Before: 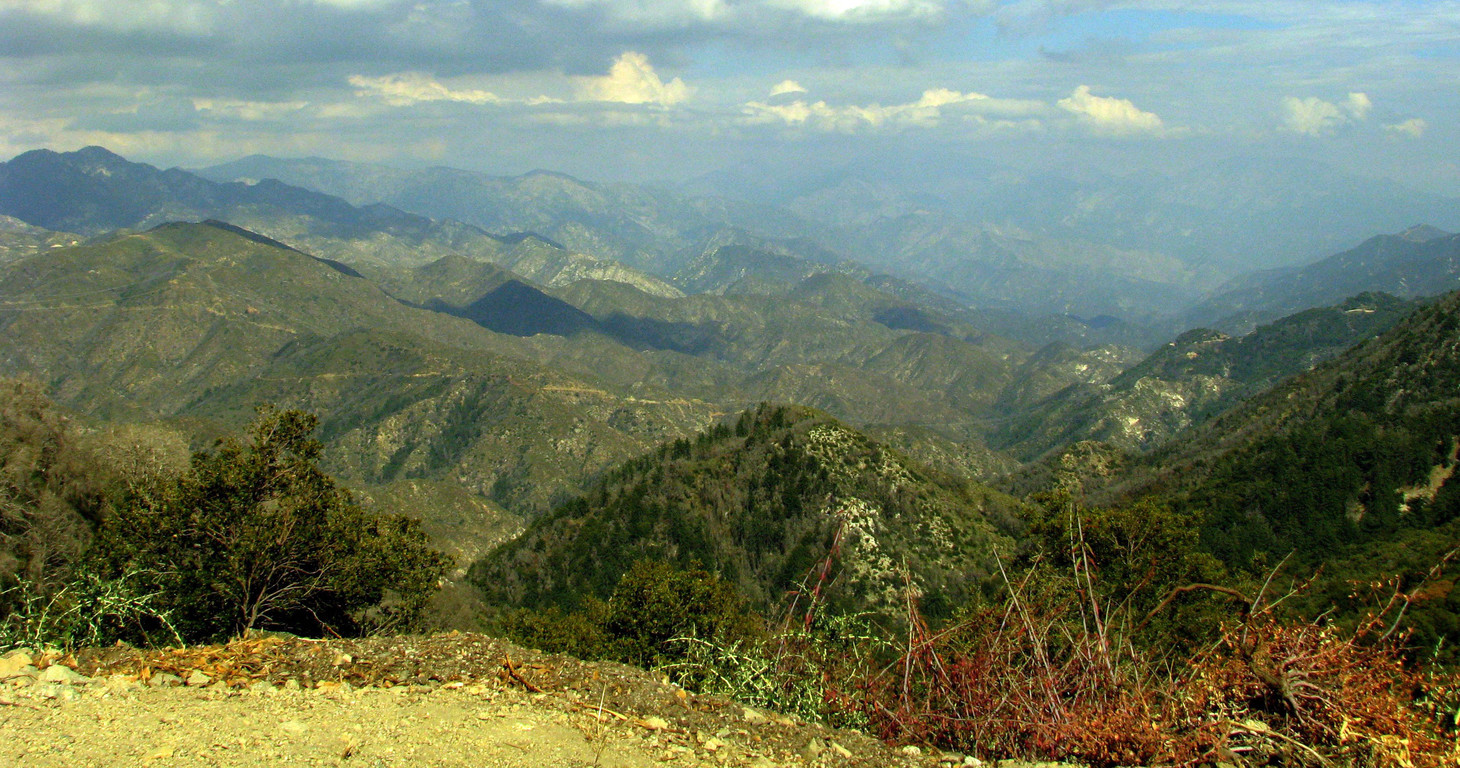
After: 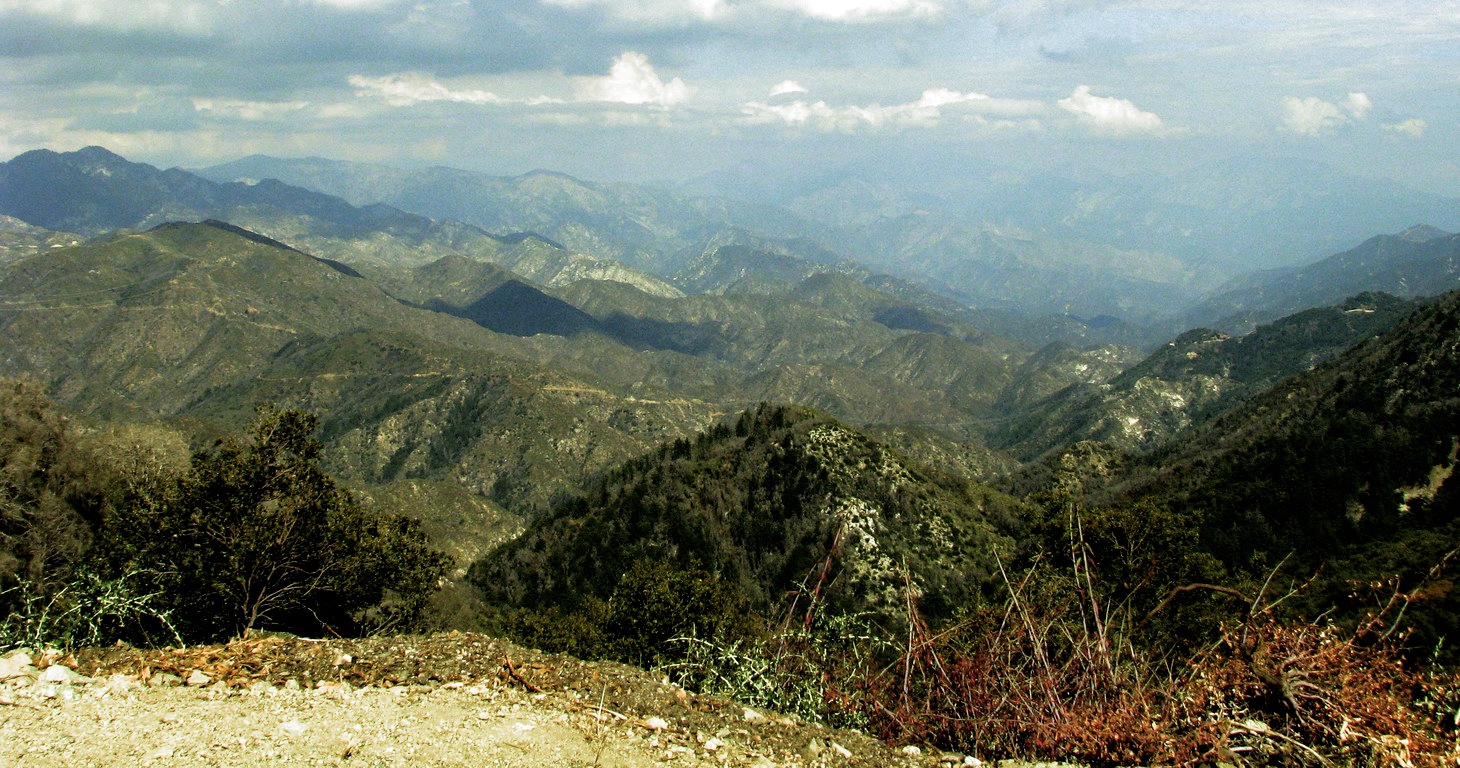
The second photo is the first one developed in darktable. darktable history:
filmic rgb: black relative exposure -8.2 EV, white relative exposure 2.2 EV, threshold 3 EV, hardness 7.11, latitude 75%, contrast 1.325, highlights saturation mix -2%, shadows ↔ highlights balance 30%, preserve chrominance RGB euclidean norm, color science v5 (2021), contrast in shadows safe, contrast in highlights safe, enable highlight reconstruction true
